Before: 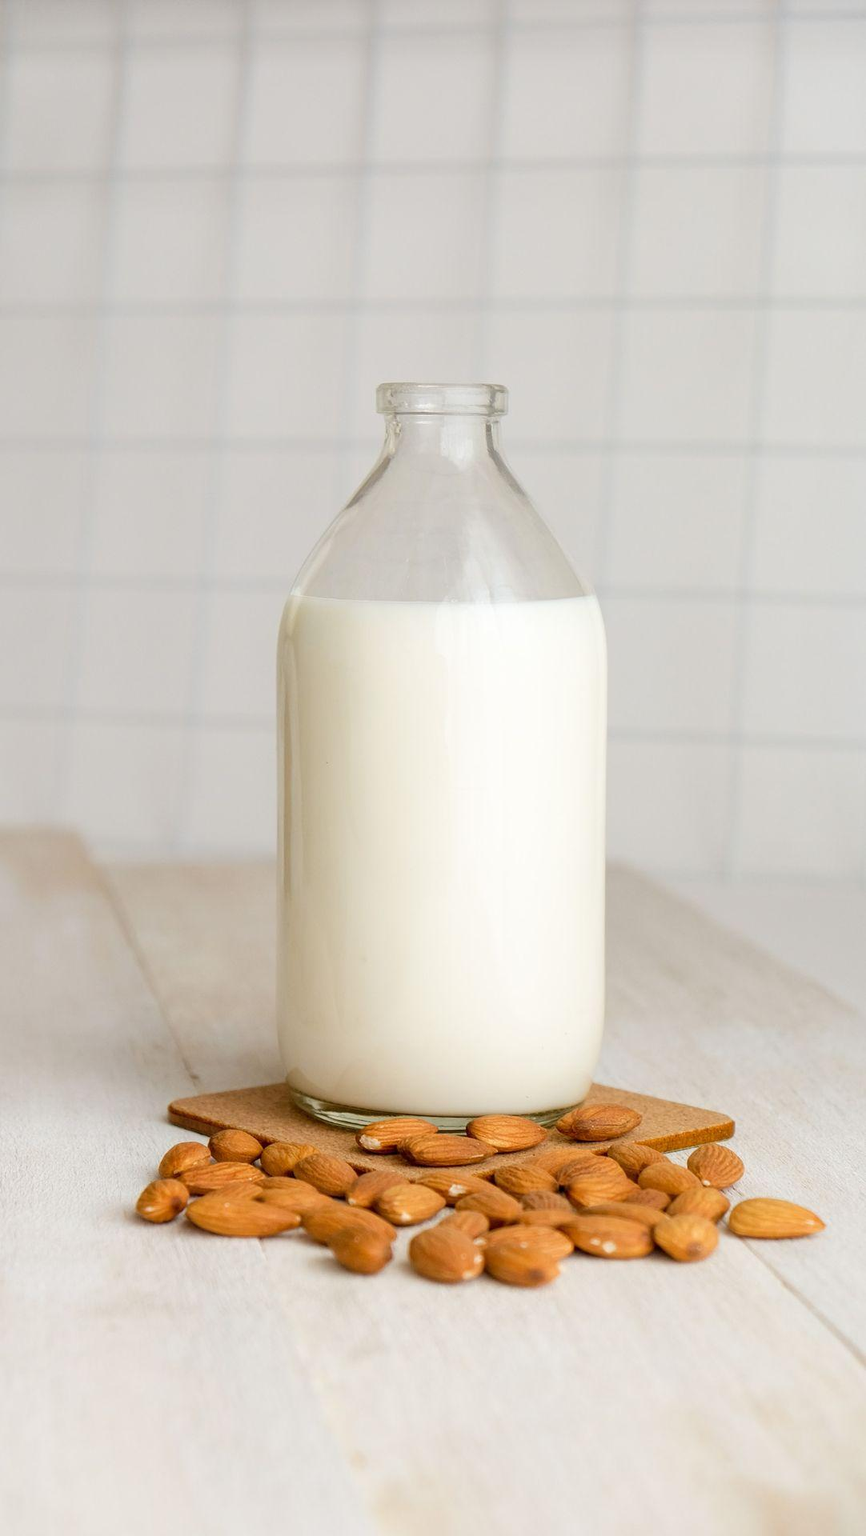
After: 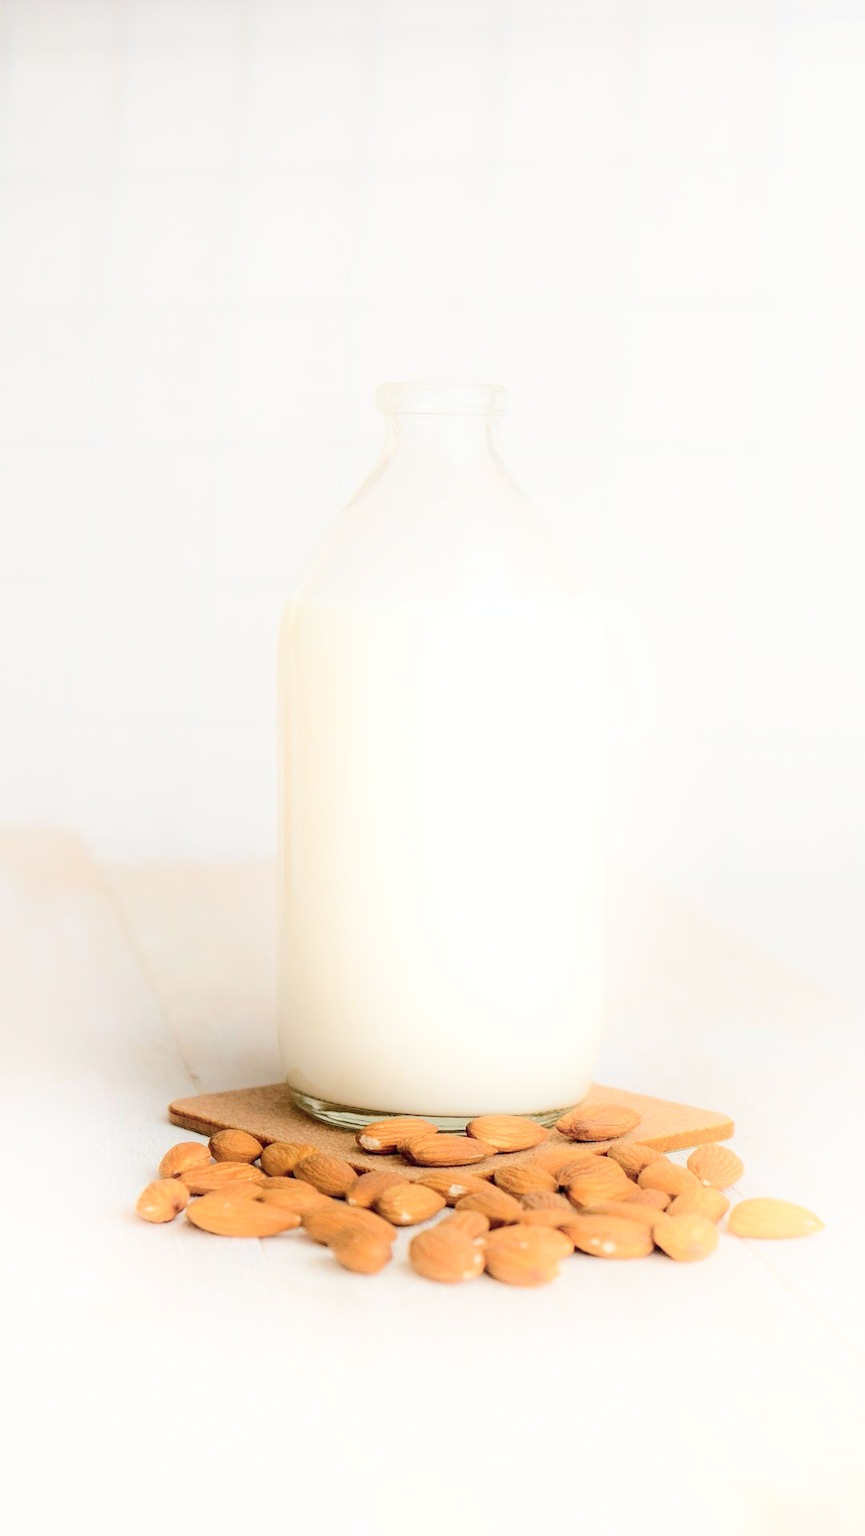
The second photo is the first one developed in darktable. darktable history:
shadows and highlights: shadows -20.78, highlights 98.54, soften with gaussian
